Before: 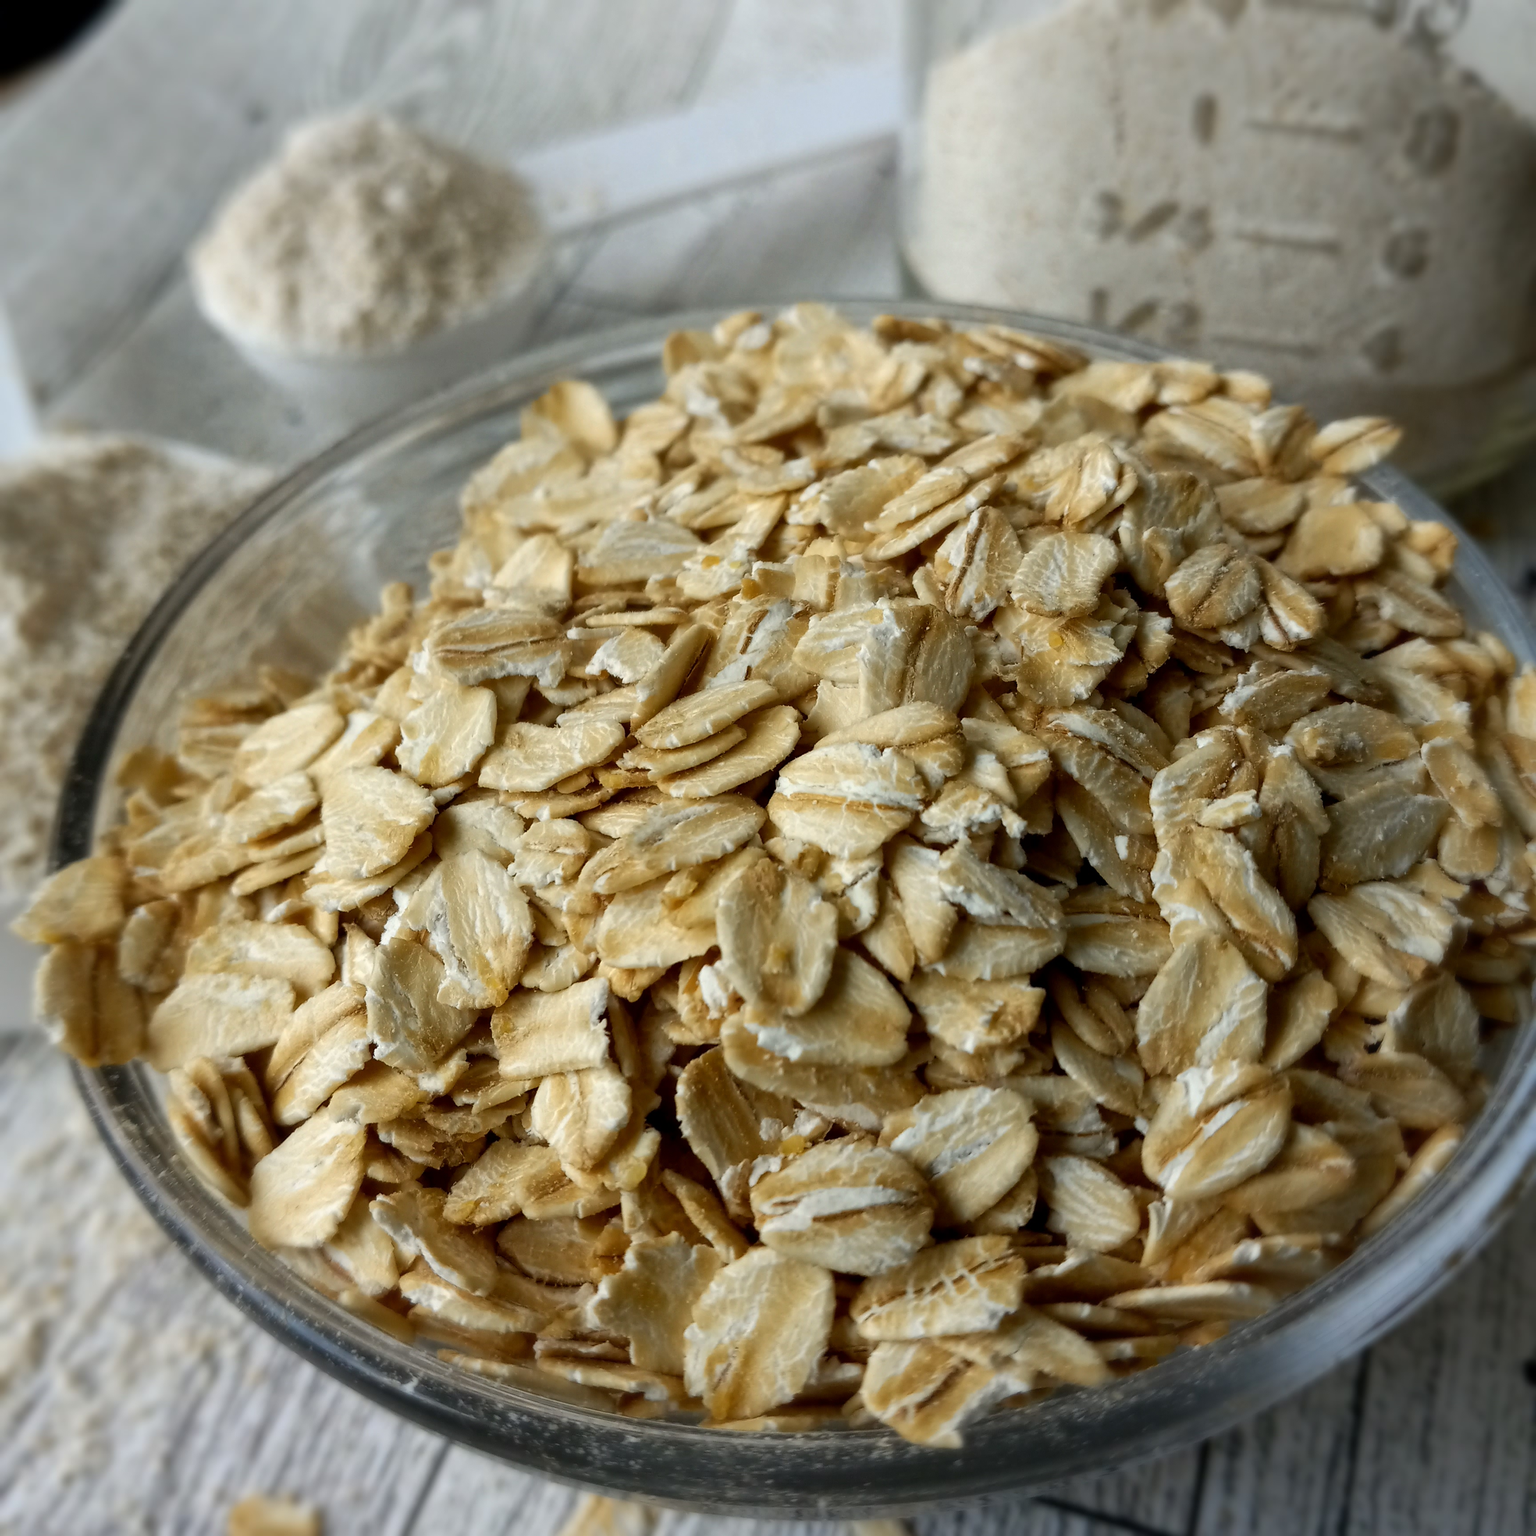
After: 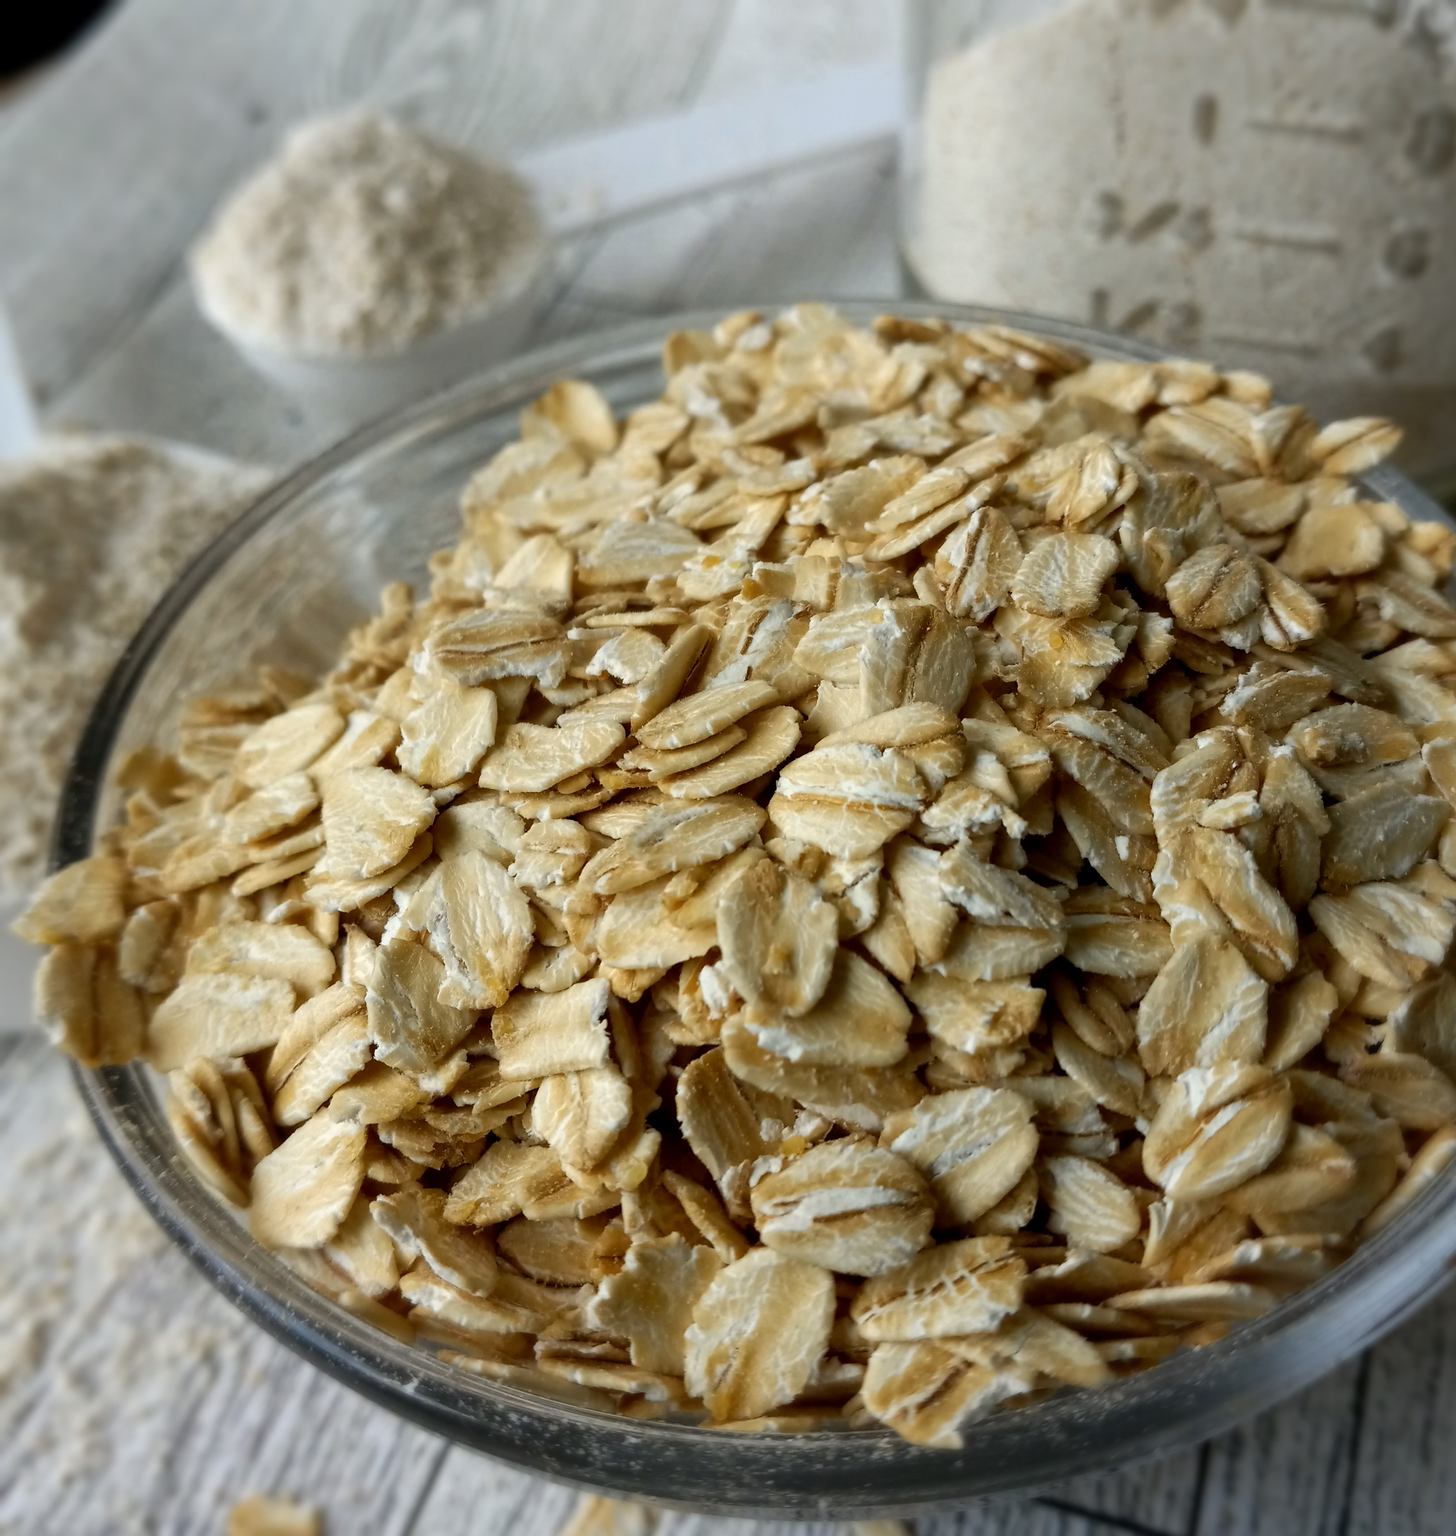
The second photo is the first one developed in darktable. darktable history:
crop and rotate: right 5.167%
